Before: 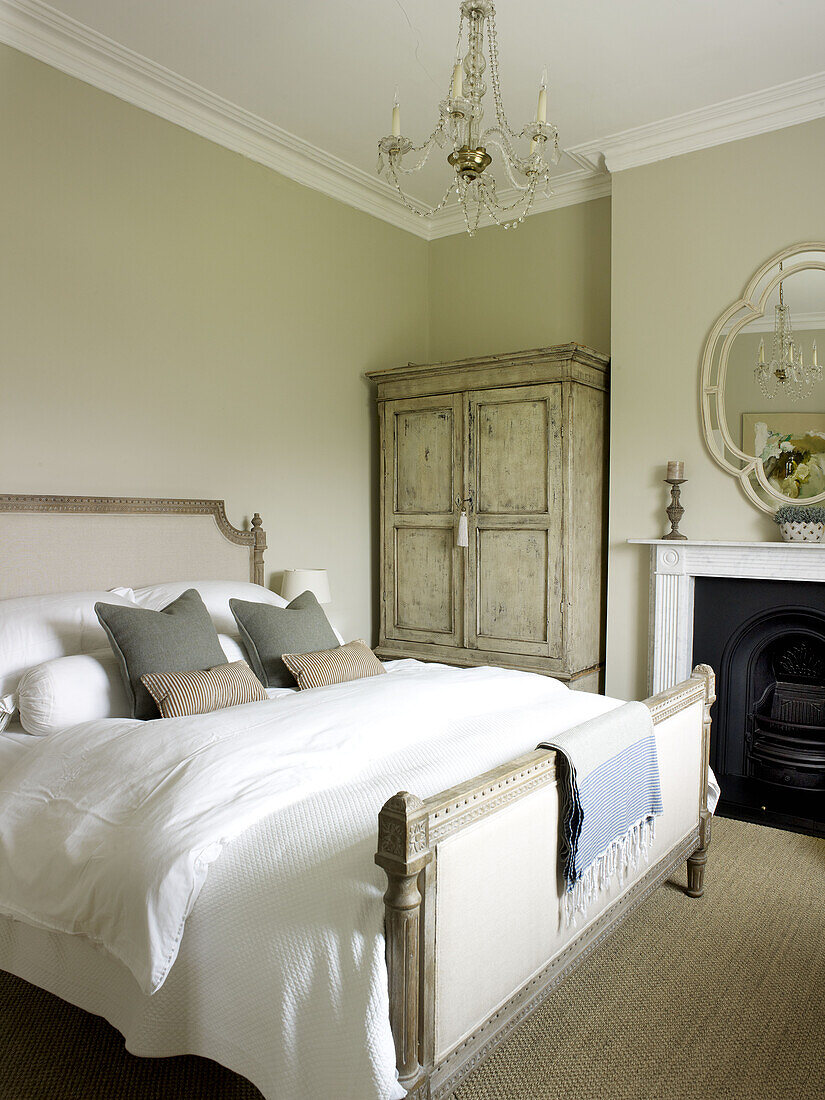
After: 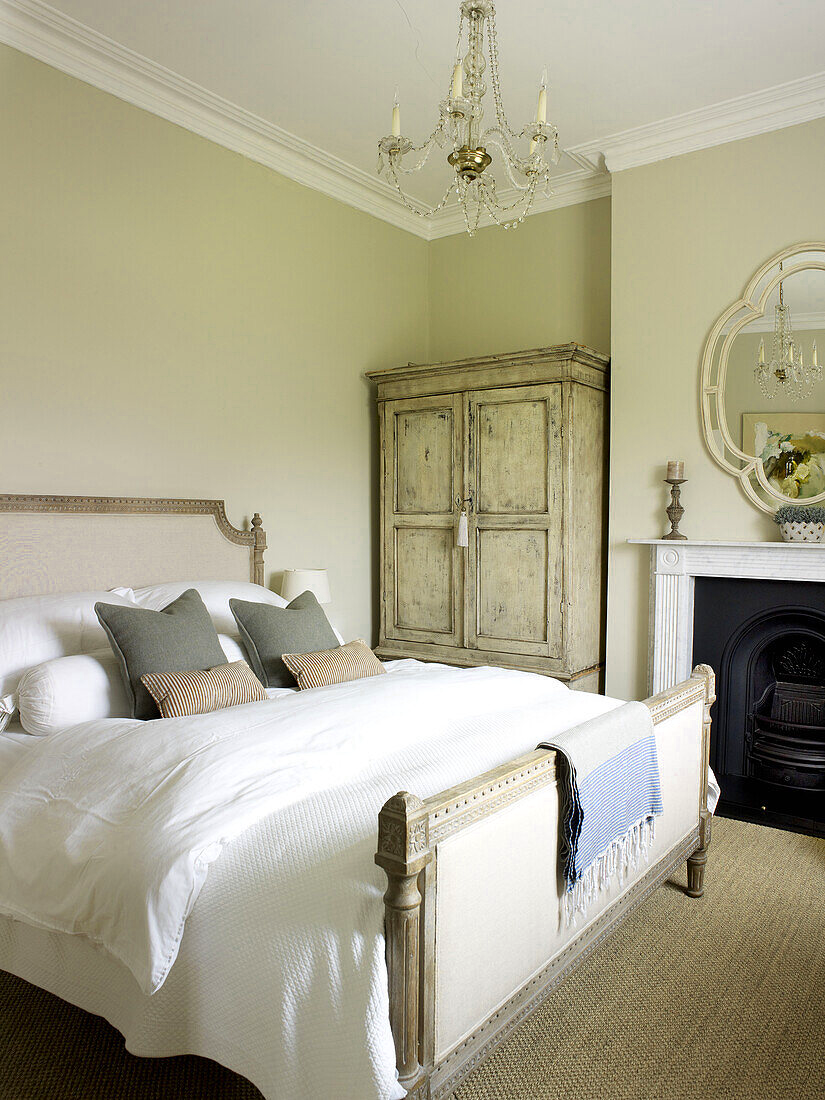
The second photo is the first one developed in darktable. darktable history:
color zones: curves: ch0 [(0.004, 0.305) (0.261, 0.623) (0.389, 0.399) (0.708, 0.571) (0.947, 0.34)]; ch1 [(0.025, 0.645) (0.229, 0.584) (0.326, 0.551) (0.484, 0.262) (0.757, 0.643)]
